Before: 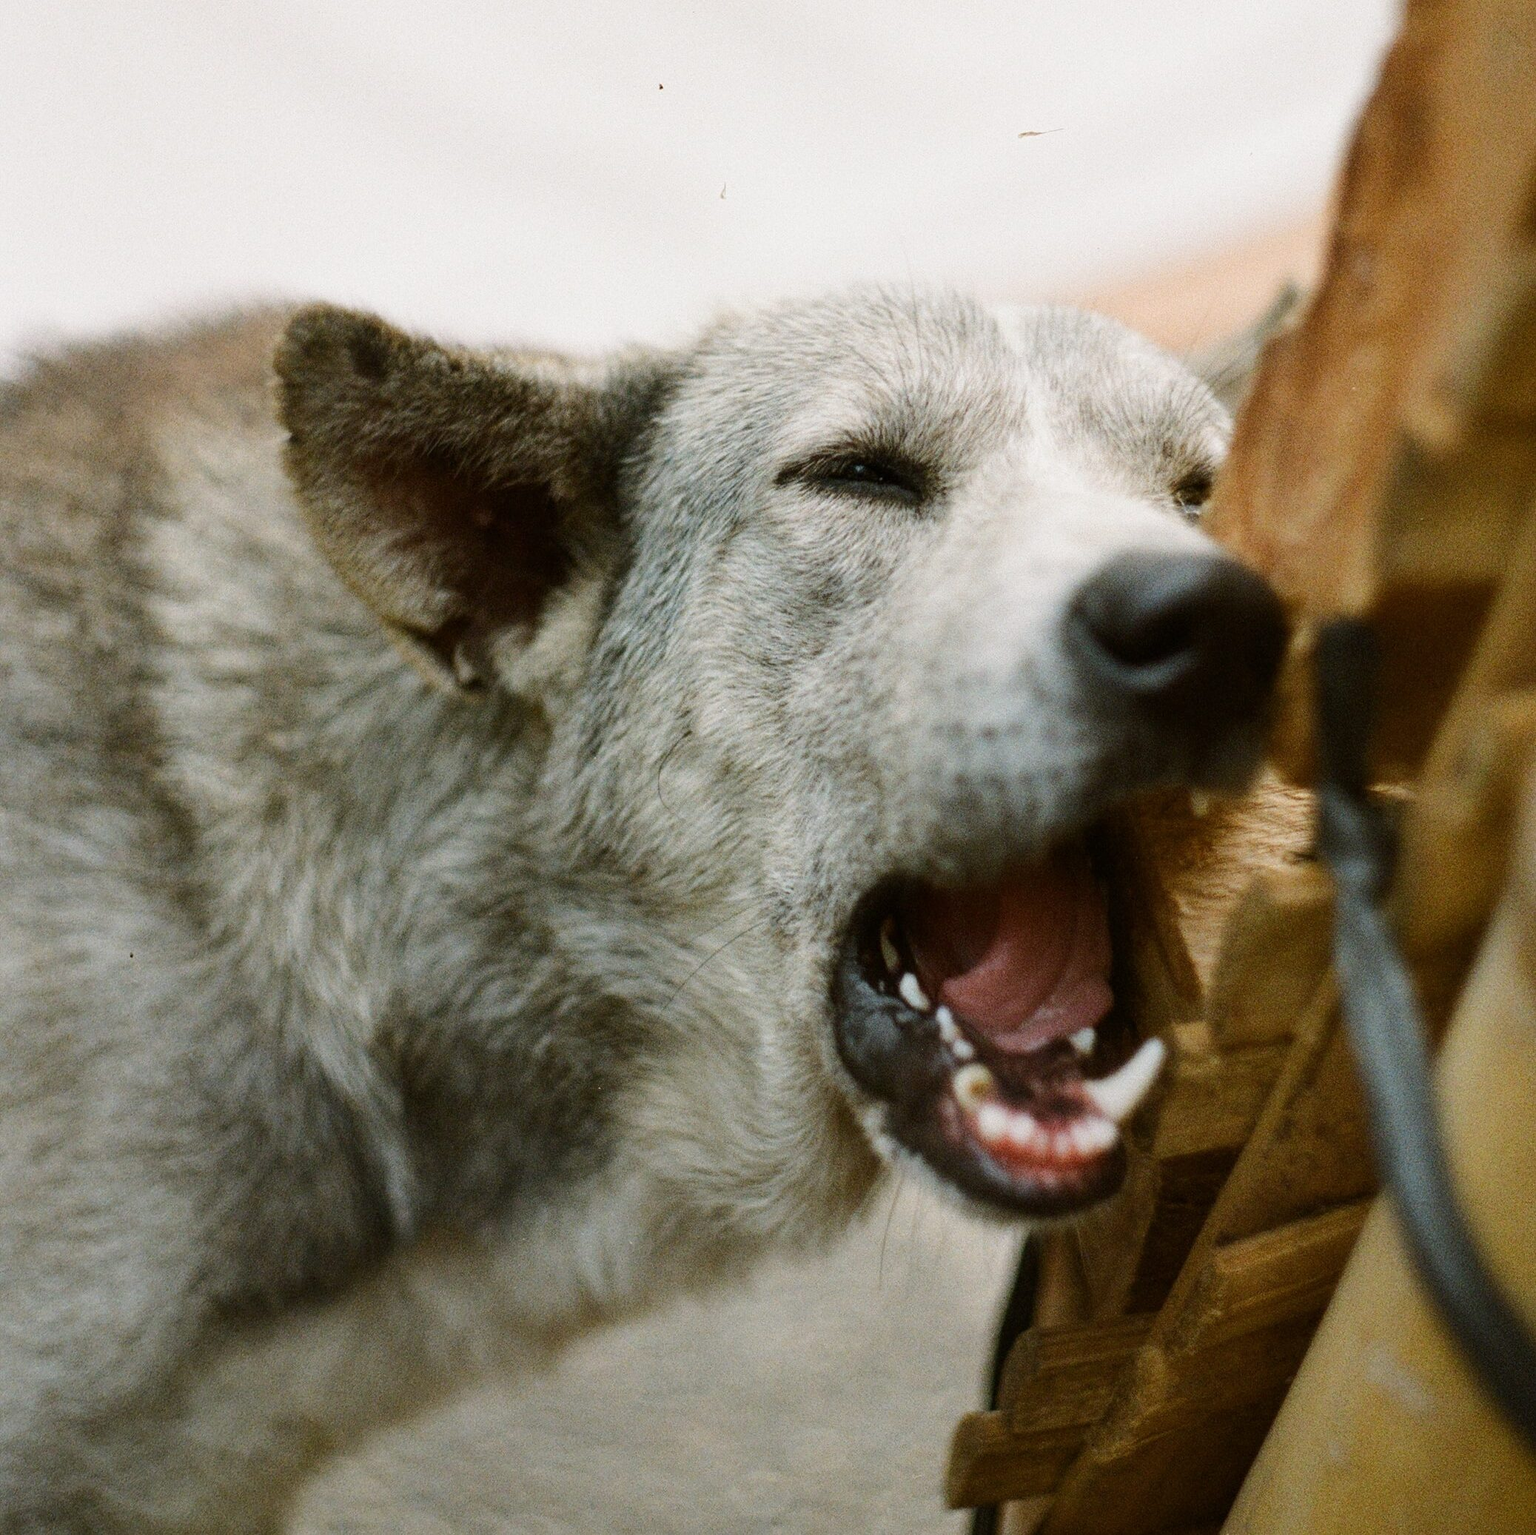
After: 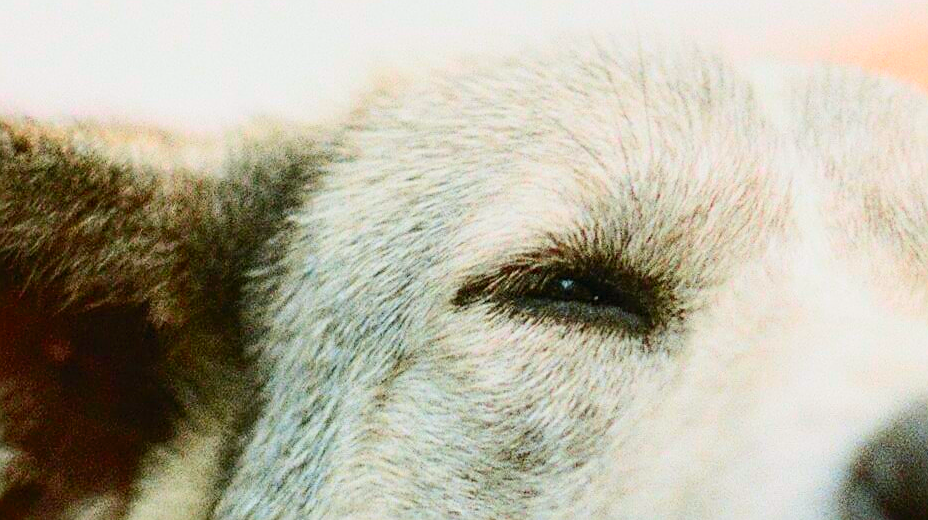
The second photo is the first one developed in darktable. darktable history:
tone curve: curves: ch0 [(0, 0.011) (0.139, 0.106) (0.295, 0.271) (0.499, 0.523) (0.739, 0.782) (0.857, 0.879) (1, 0.967)]; ch1 [(0, 0) (0.291, 0.229) (0.394, 0.365) (0.469, 0.456) (0.507, 0.504) (0.527, 0.546) (0.571, 0.614) (0.725, 0.779) (1, 1)]; ch2 [(0, 0) (0.125, 0.089) (0.35, 0.317) (0.437, 0.42) (0.502, 0.499) (0.537, 0.551) (0.613, 0.636) (1, 1)], color space Lab, independent channels, preserve colors none
sharpen: on, module defaults
crop: left 28.64%, top 16.832%, right 26.637%, bottom 58.055%
contrast brightness saturation: contrast 0.07, brightness 0.18, saturation 0.4
